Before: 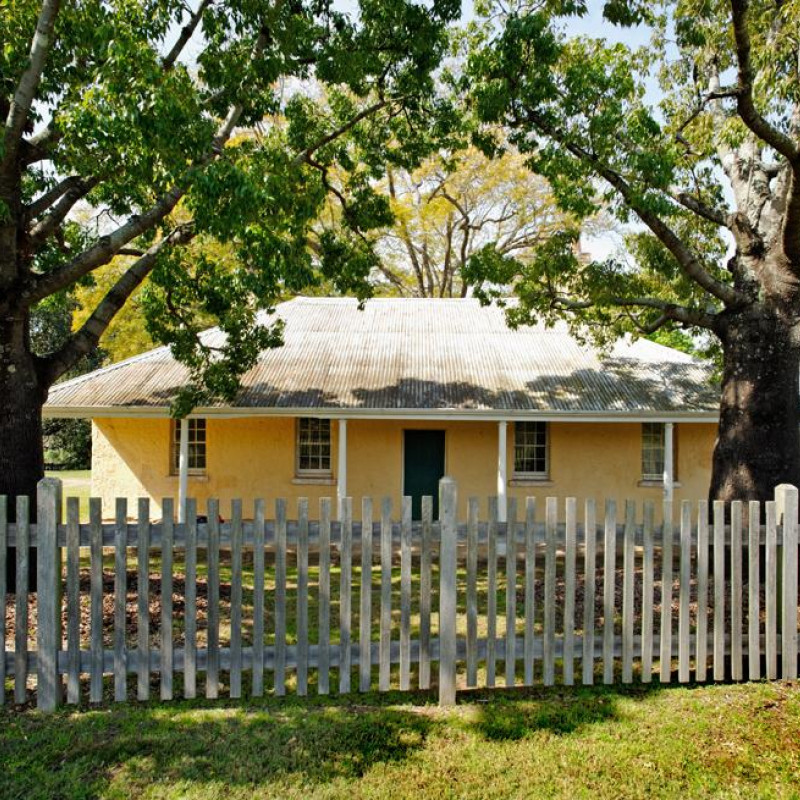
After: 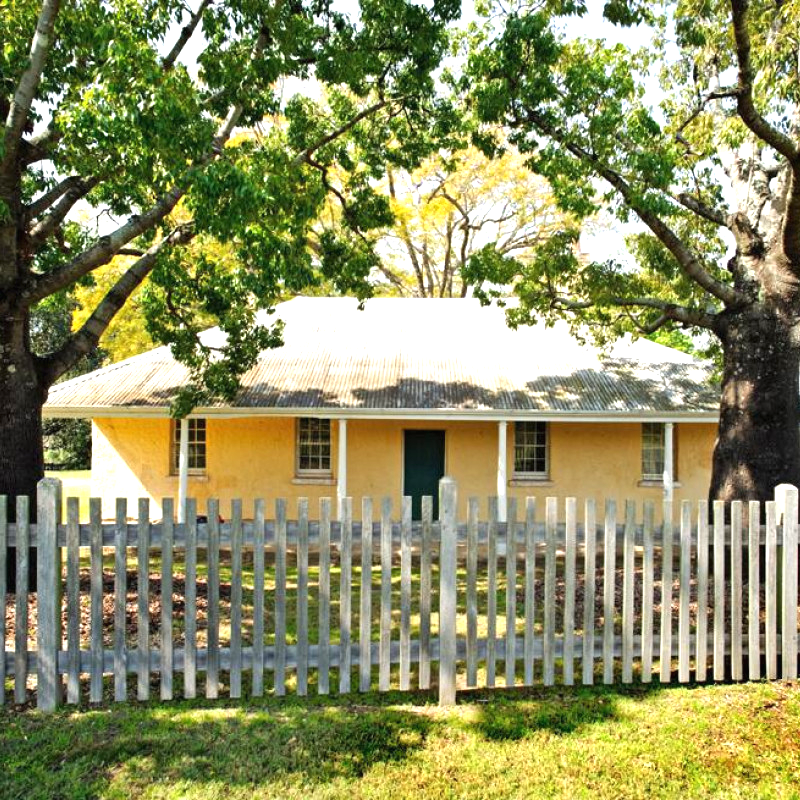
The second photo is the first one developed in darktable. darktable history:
exposure: black level correction -0.001, exposure 0.902 EV, compensate exposure bias true, compensate highlight preservation false
